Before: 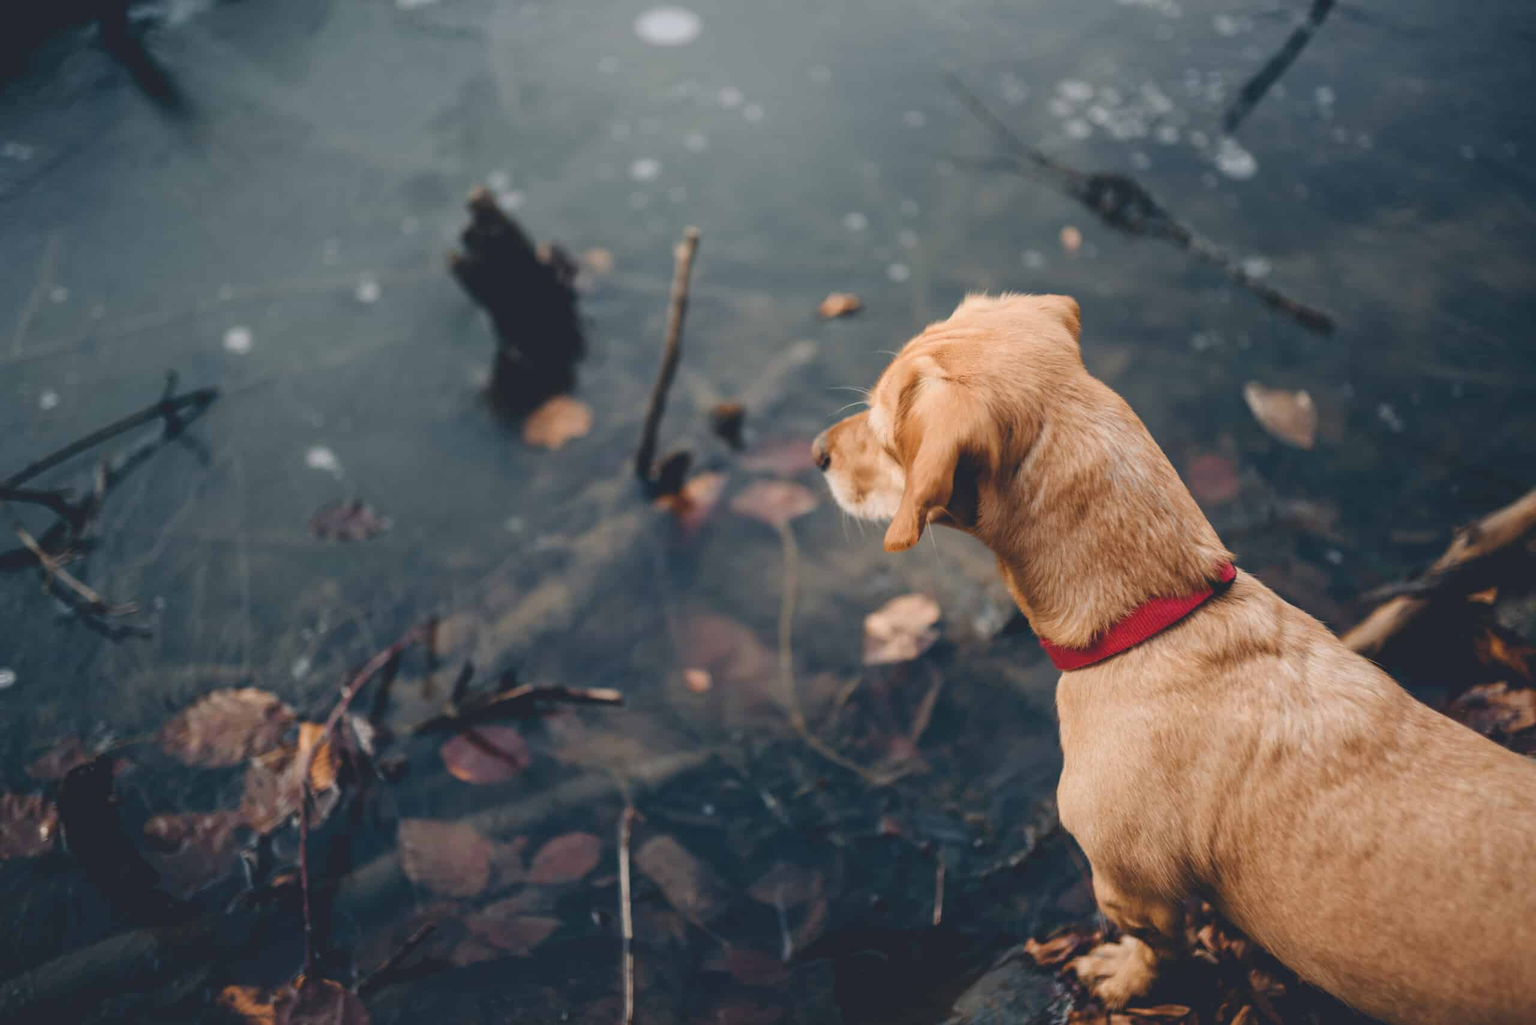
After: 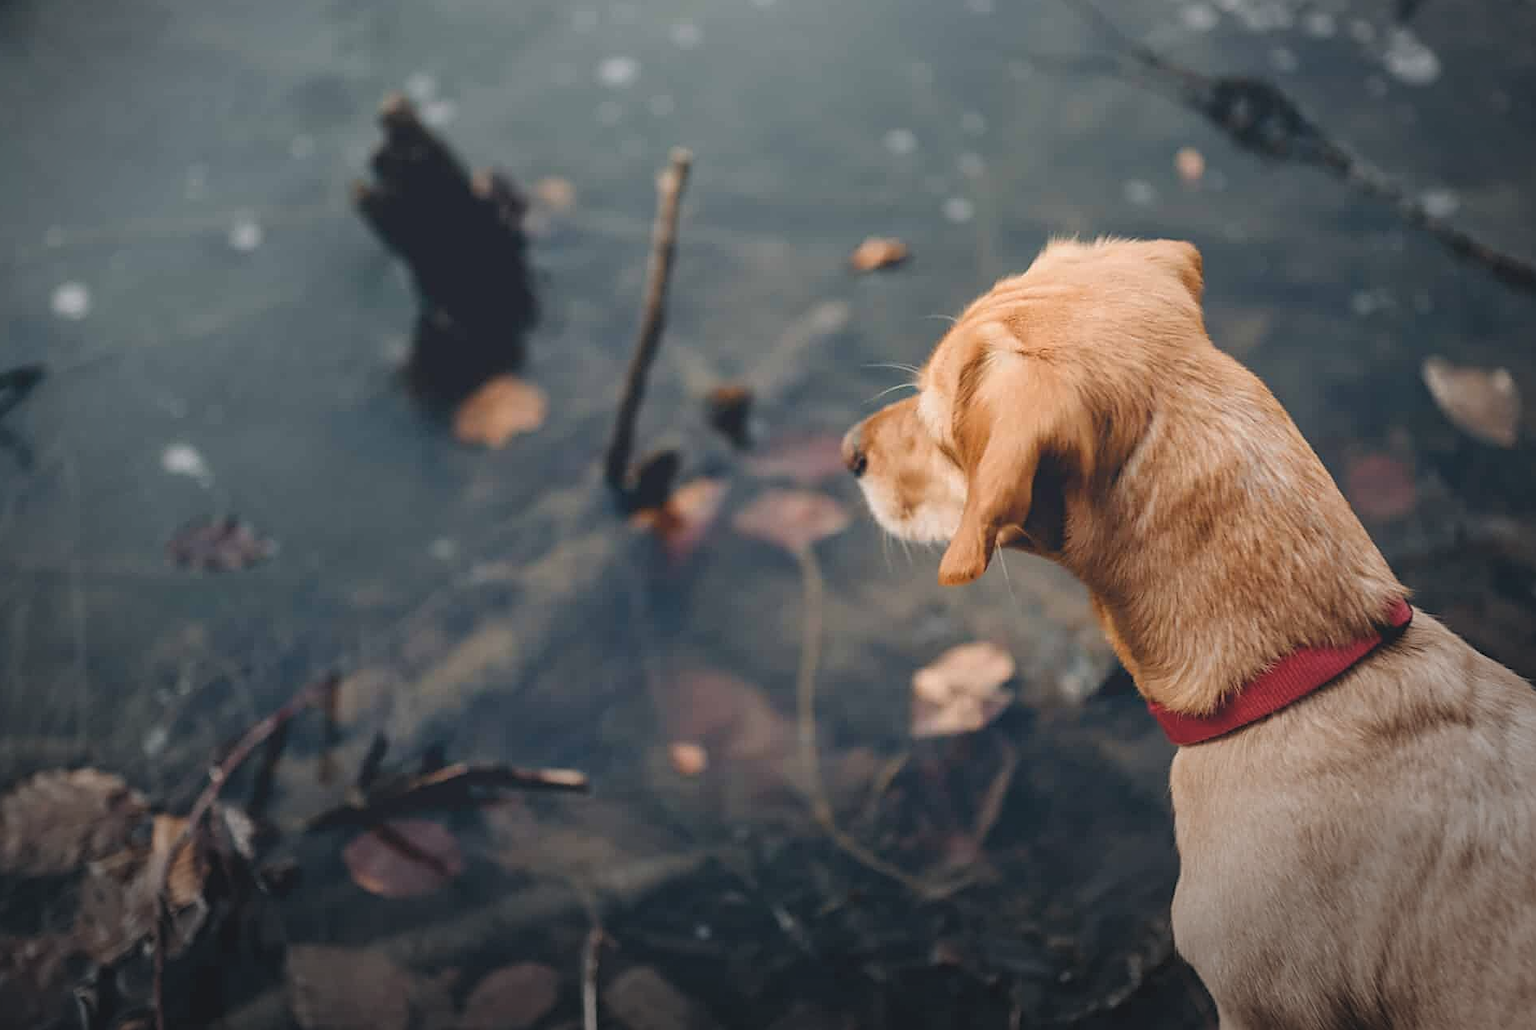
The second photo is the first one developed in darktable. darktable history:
crop and rotate: left 12.103%, top 11.355%, right 13.454%, bottom 13.854%
vignetting: center (-0.066, -0.315), automatic ratio true
sharpen: on, module defaults
